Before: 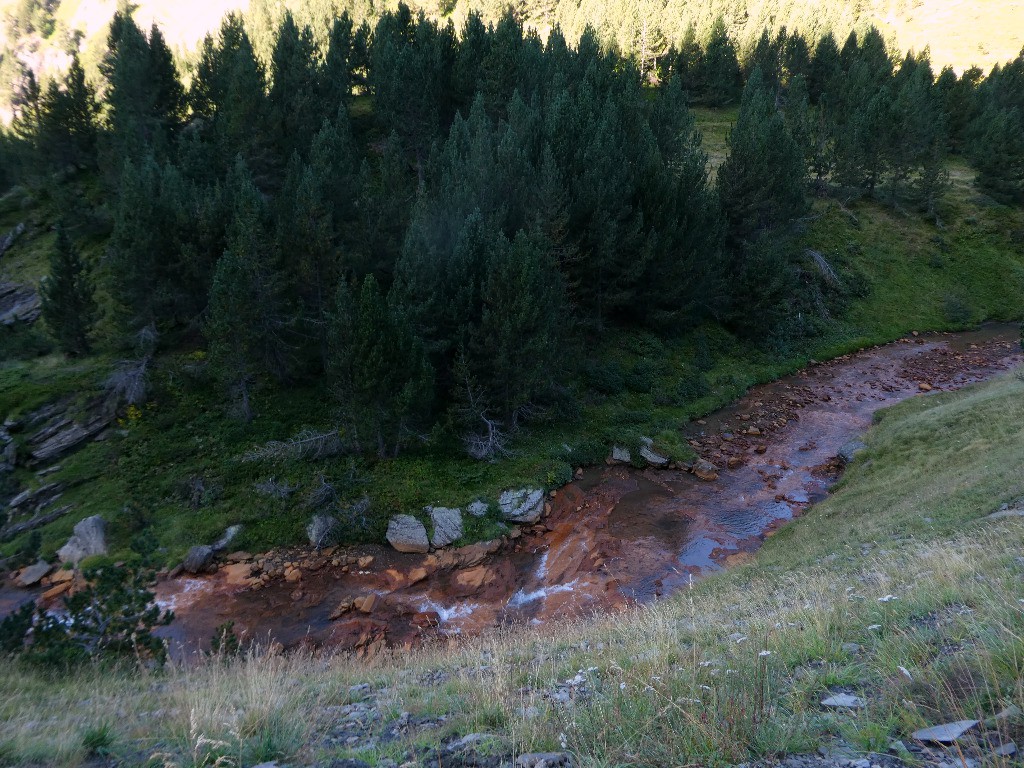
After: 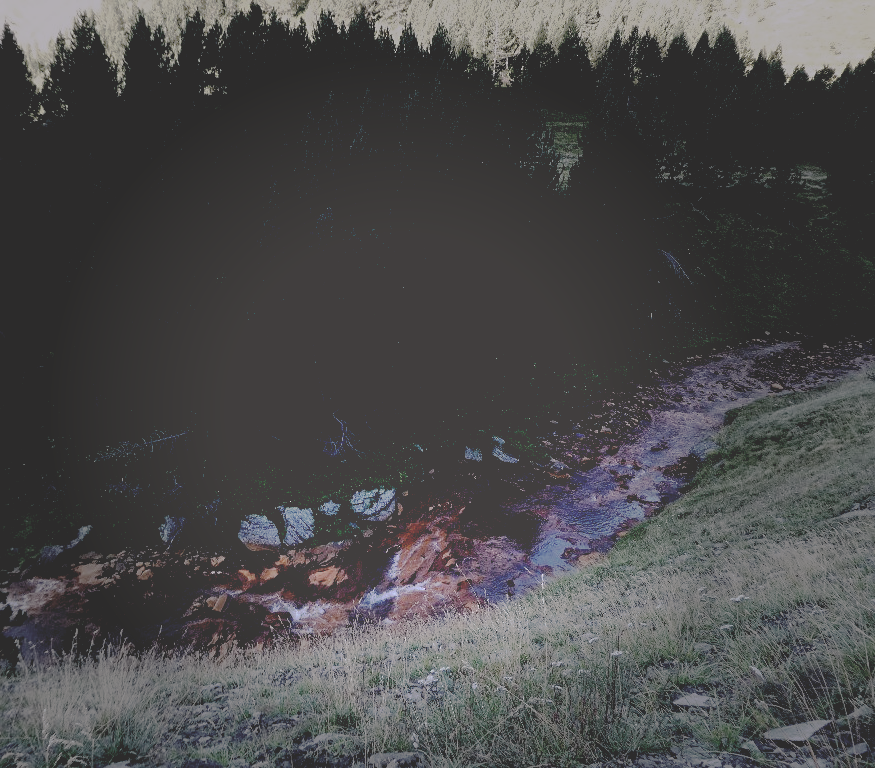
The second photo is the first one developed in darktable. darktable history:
contrast brightness saturation: contrast -0.158, brightness 0.042, saturation -0.117
crop and rotate: left 14.543%
sharpen: amount 0.216
color correction: highlights a* 5.54, highlights b* 5.27, saturation 0.668
vignetting: fall-off start 40.5%, fall-off radius 40.1%, center (-0.081, 0.066)
base curve: curves: ch0 [(0.065, 0.026) (0.236, 0.358) (0.53, 0.546) (0.777, 0.841) (0.924, 0.992)], preserve colors none
color calibration: x 0.368, y 0.376, temperature 4378.03 K
levels: levels [0, 0.492, 0.984]
